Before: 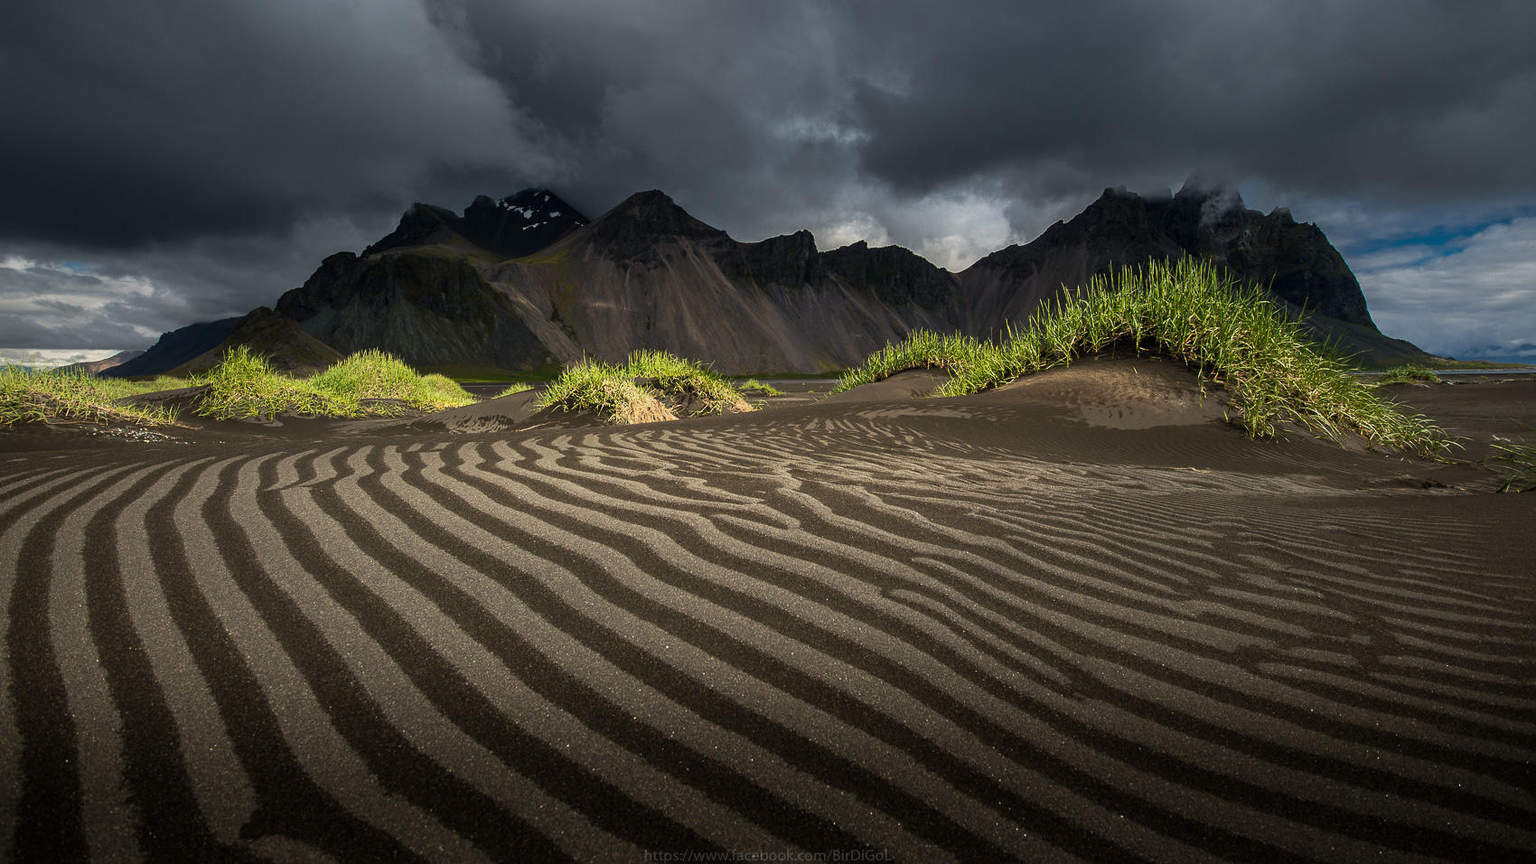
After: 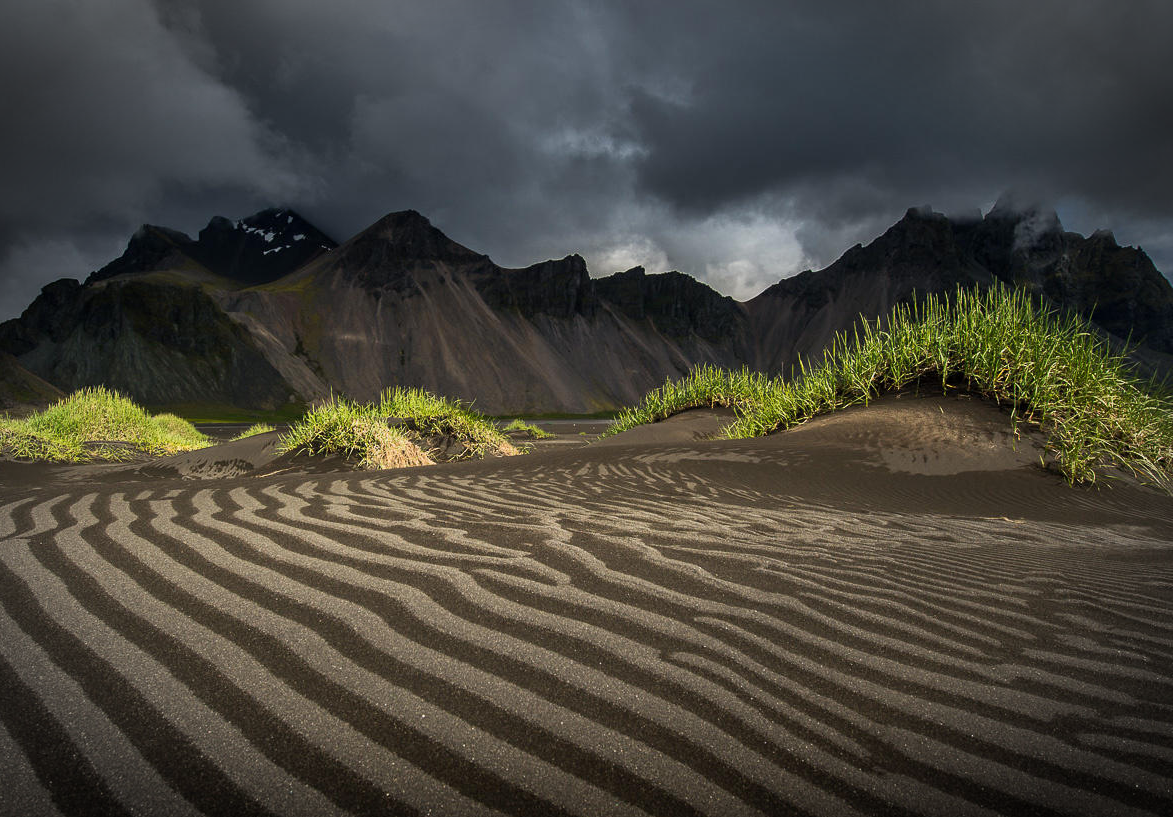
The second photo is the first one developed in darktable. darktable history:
vignetting: fall-off start 90.38%, fall-off radius 38.37%, width/height ratio 1.218, shape 1.29
crop: left 18.588%, right 12.408%, bottom 14.474%
